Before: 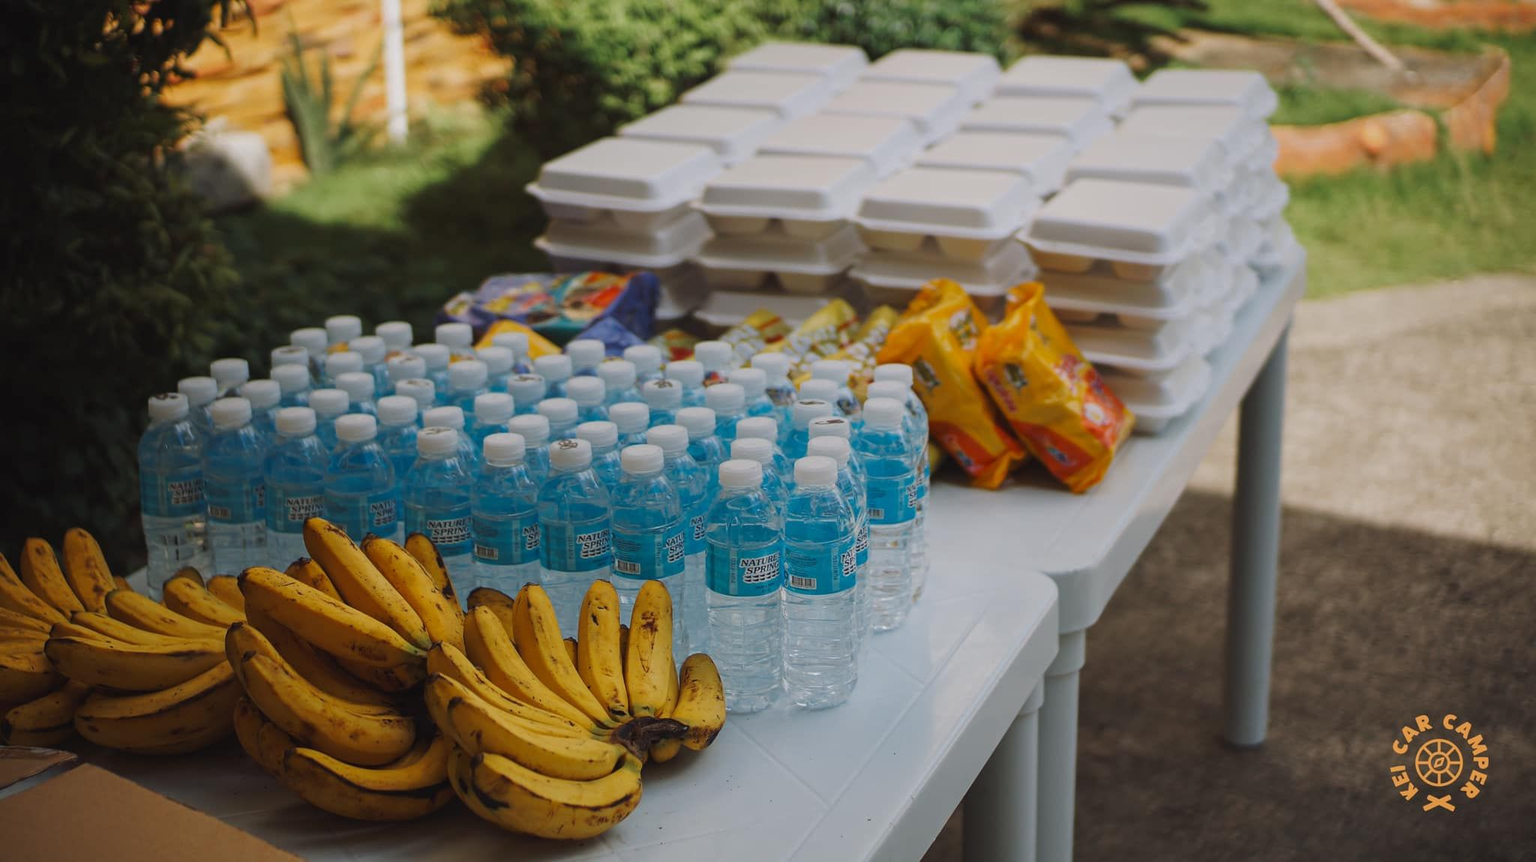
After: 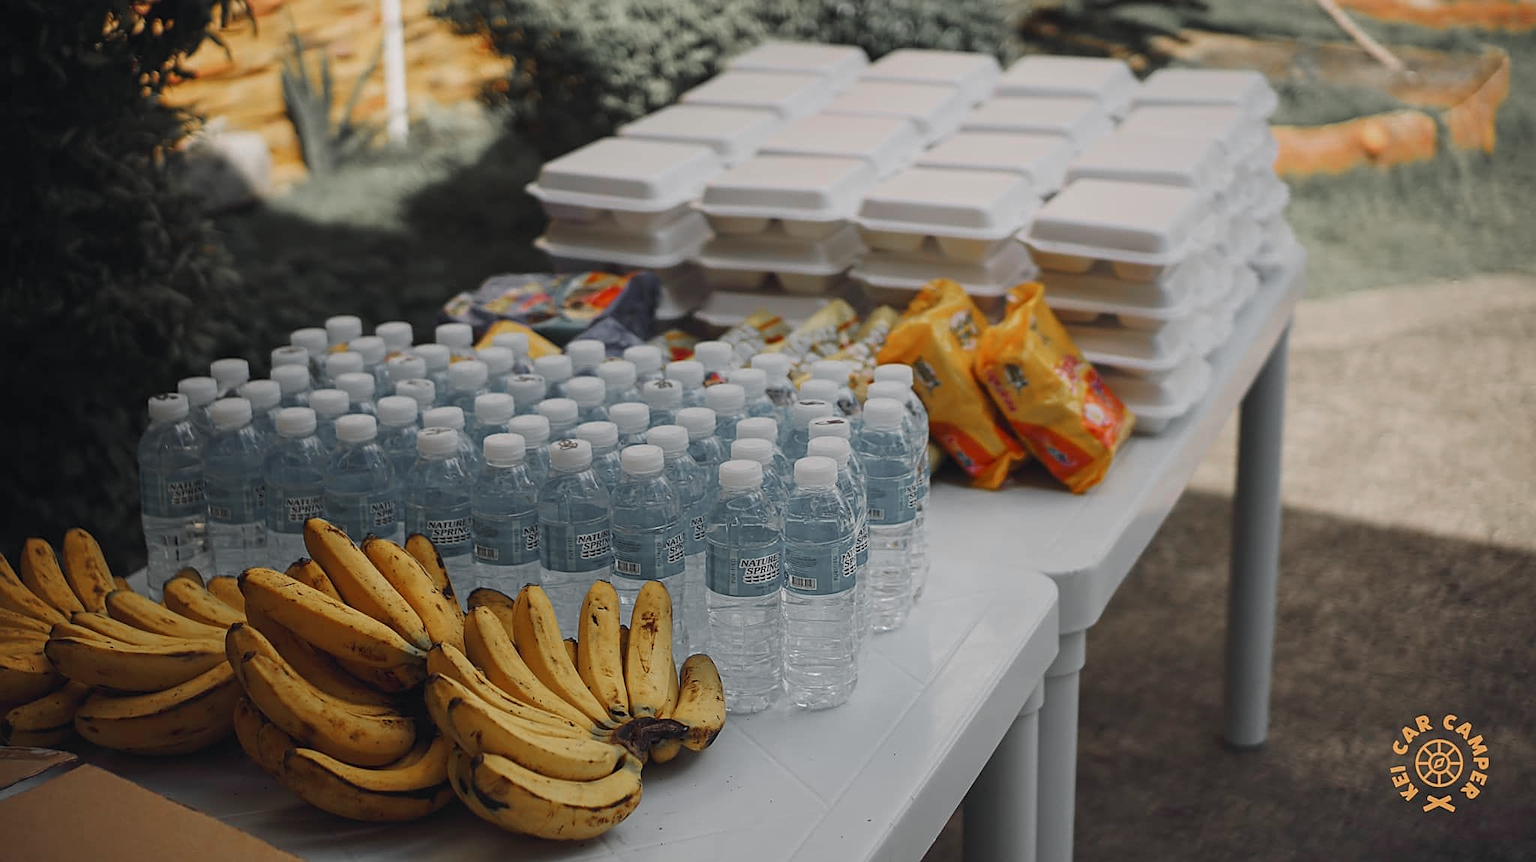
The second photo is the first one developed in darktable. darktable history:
sharpen: on, module defaults
color zones: curves: ch1 [(0, 0.638) (0.193, 0.442) (0.286, 0.15) (0.429, 0.14) (0.571, 0.142) (0.714, 0.154) (0.857, 0.175) (1, 0.638)]
color correction: highlights a* 0.454, highlights b* 2.66, shadows a* -1.4, shadows b* -4.3
